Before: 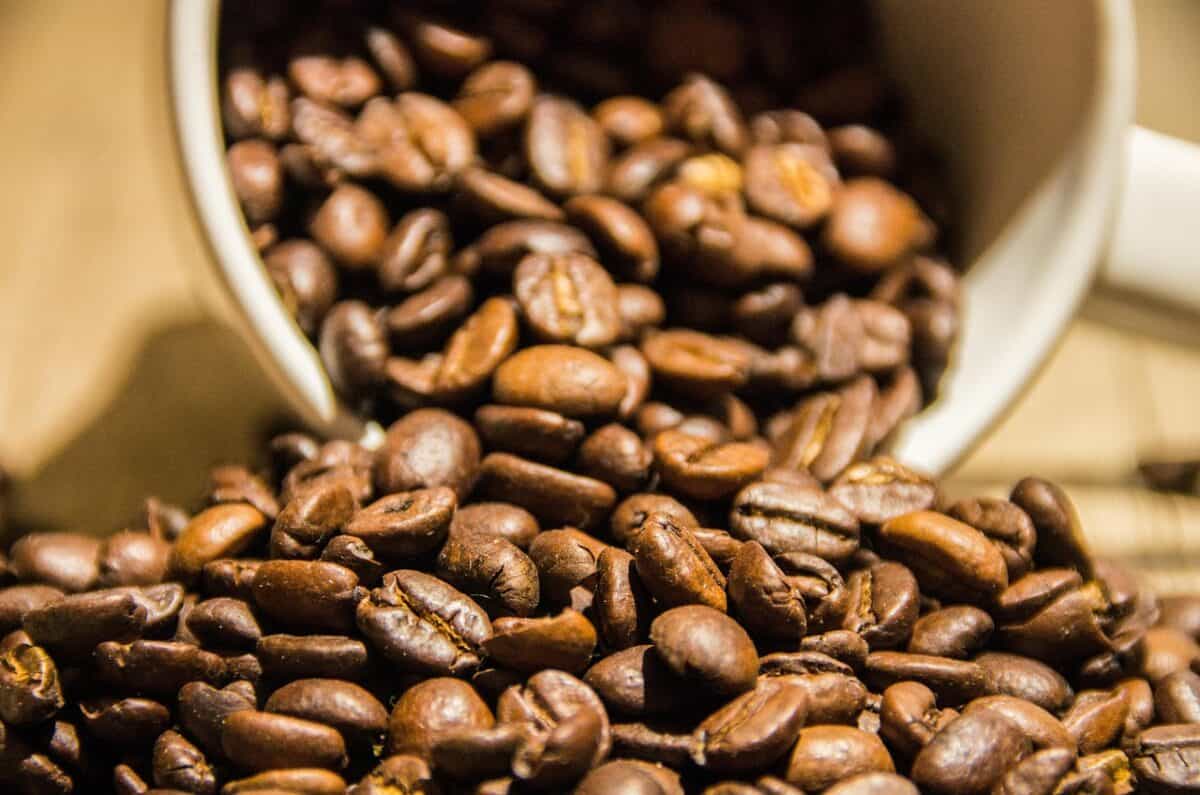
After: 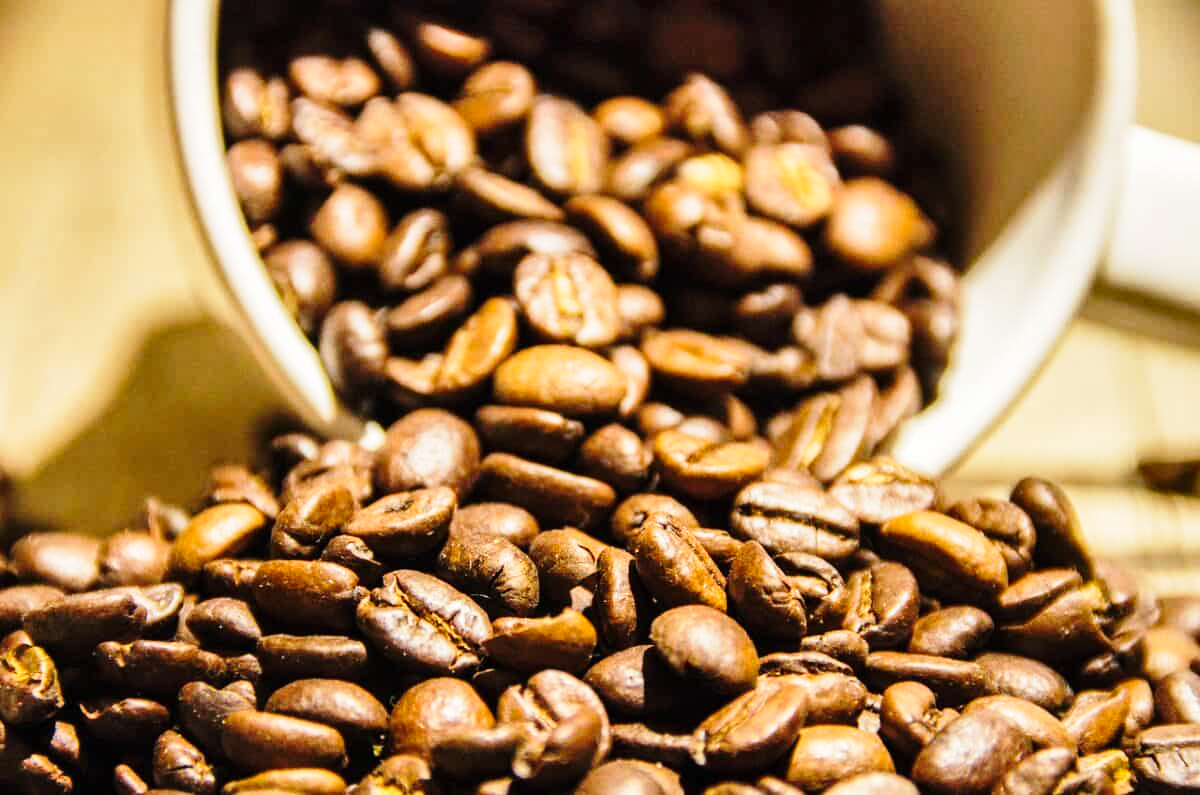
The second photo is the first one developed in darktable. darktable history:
shadows and highlights: soften with gaussian
base curve: curves: ch0 [(0, 0) (0.028, 0.03) (0.121, 0.232) (0.46, 0.748) (0.859, 0.968) (1, 1)], preserve colors none
